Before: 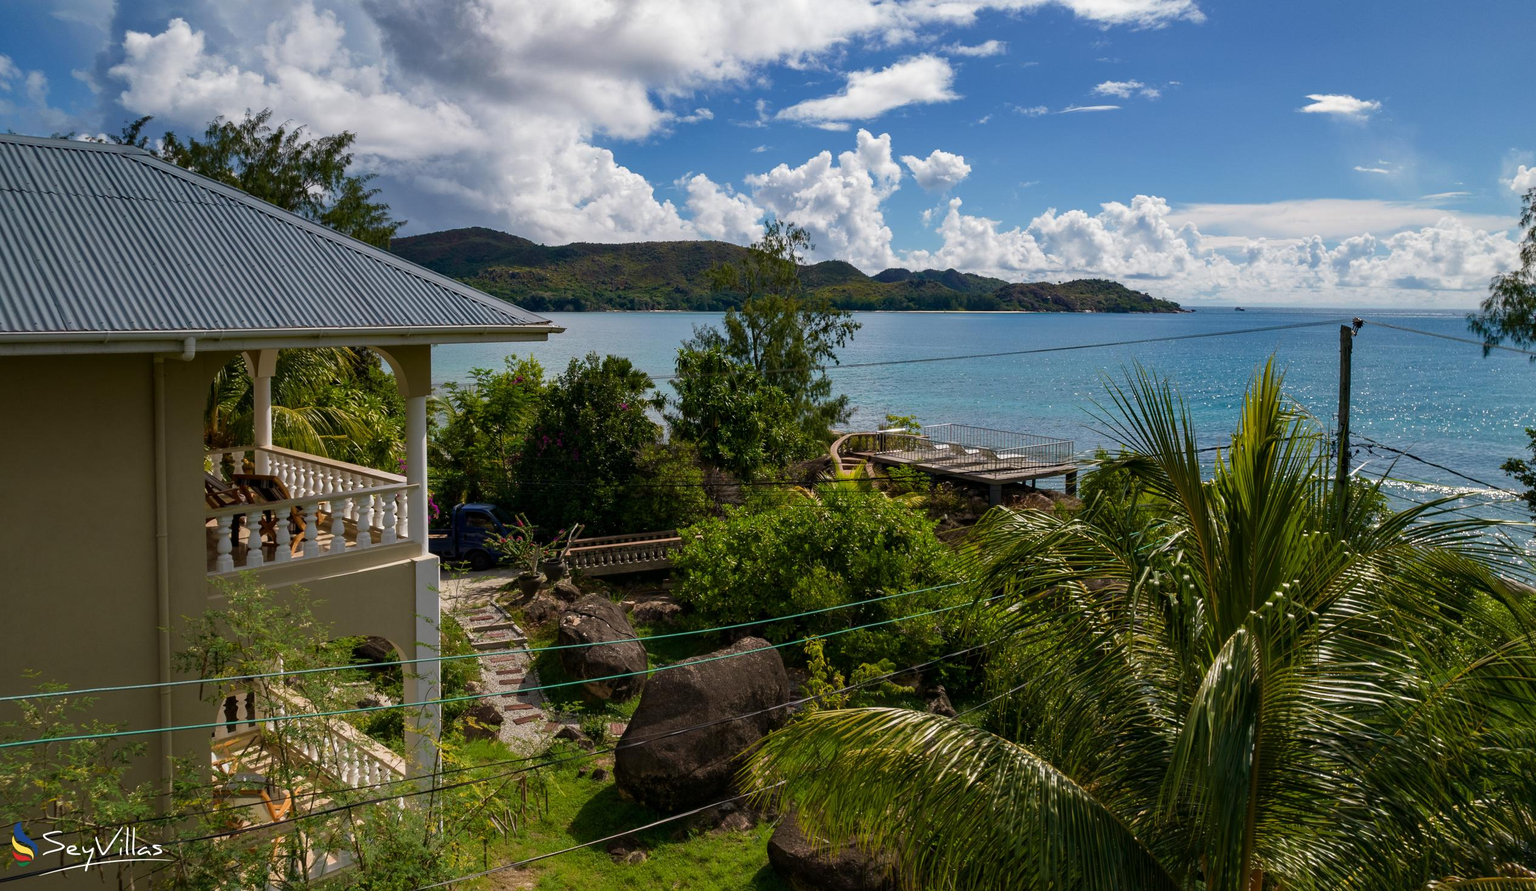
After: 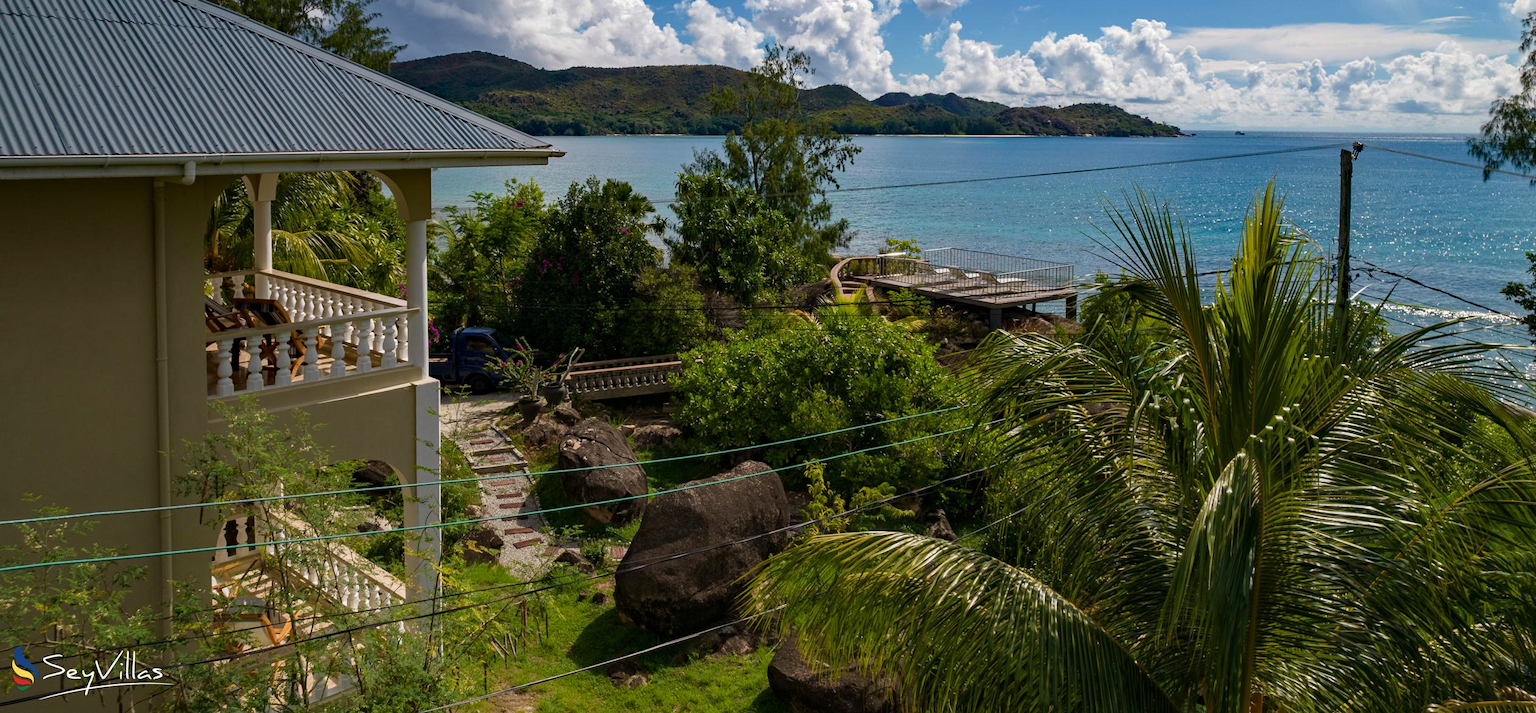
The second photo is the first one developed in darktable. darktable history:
crop and rotate: top 19.787%
haze removal: compatibility mode true, adaptive false
